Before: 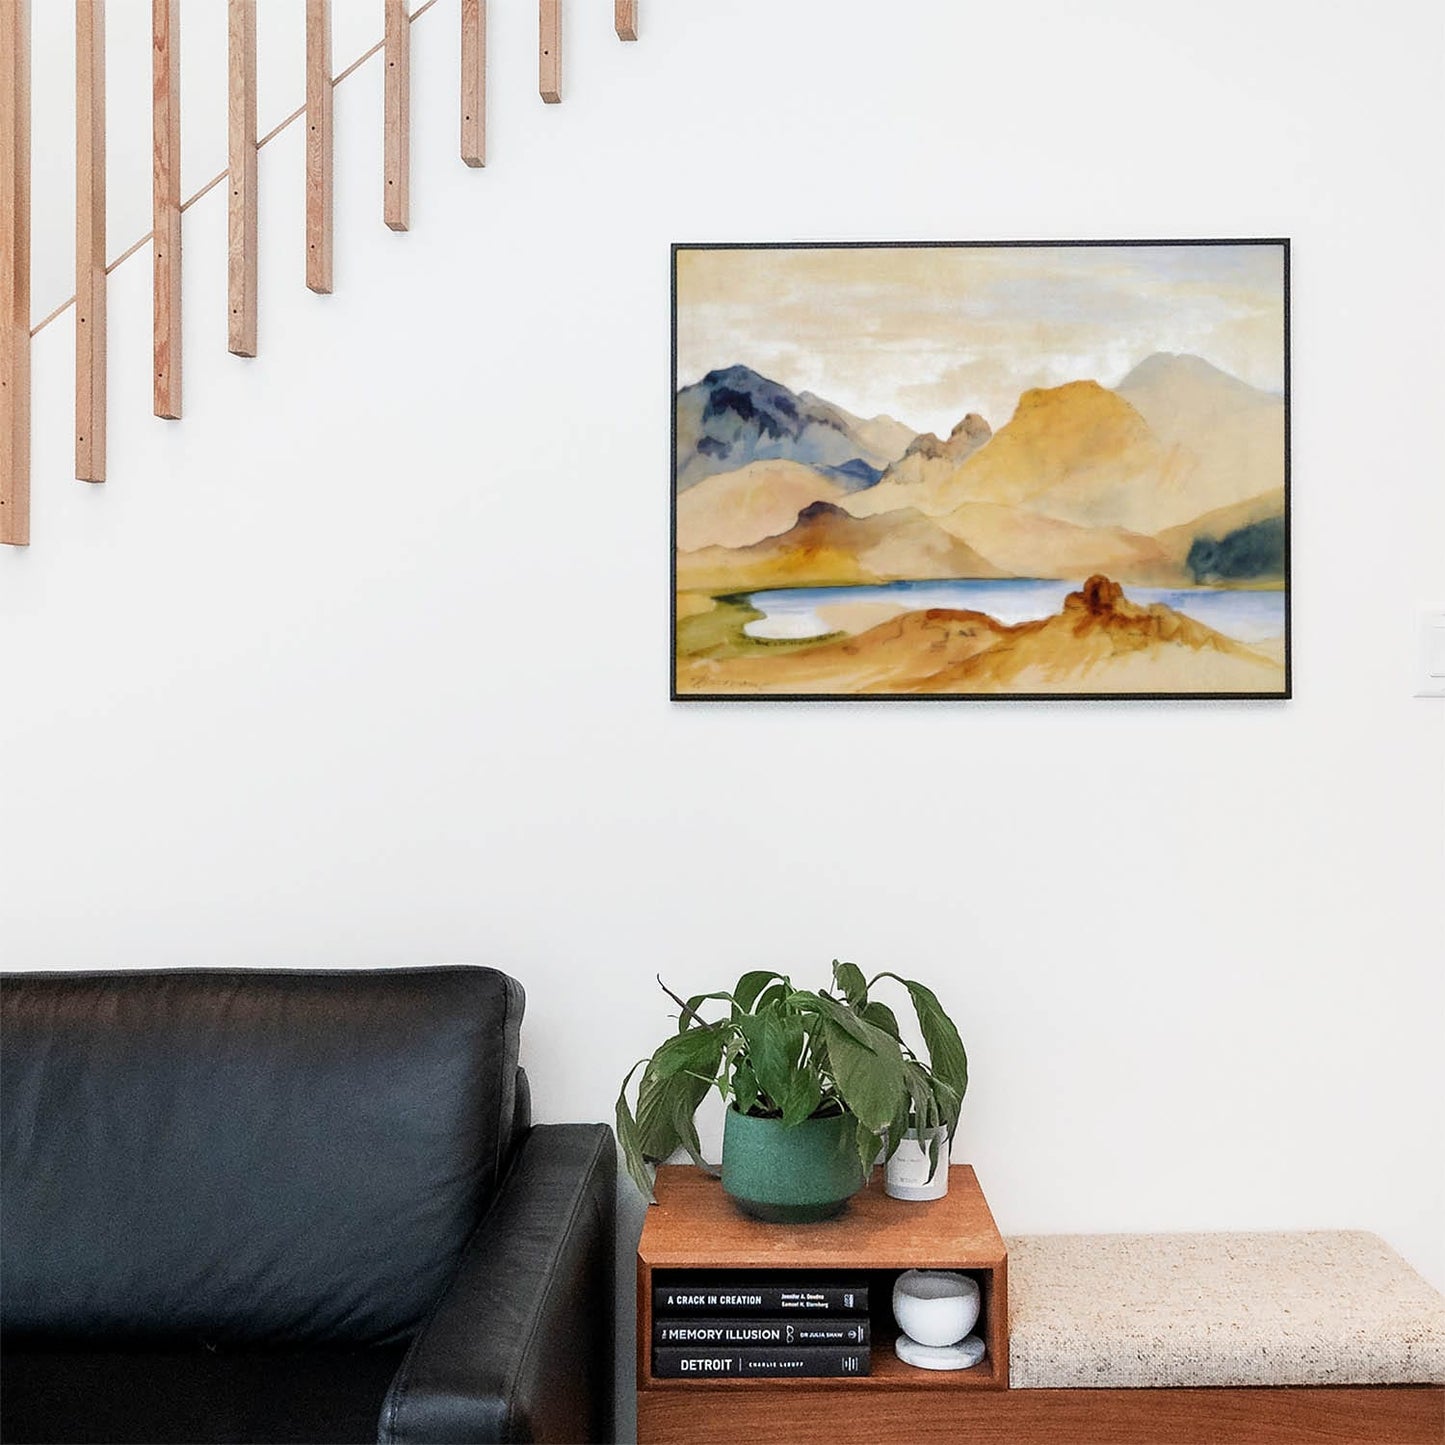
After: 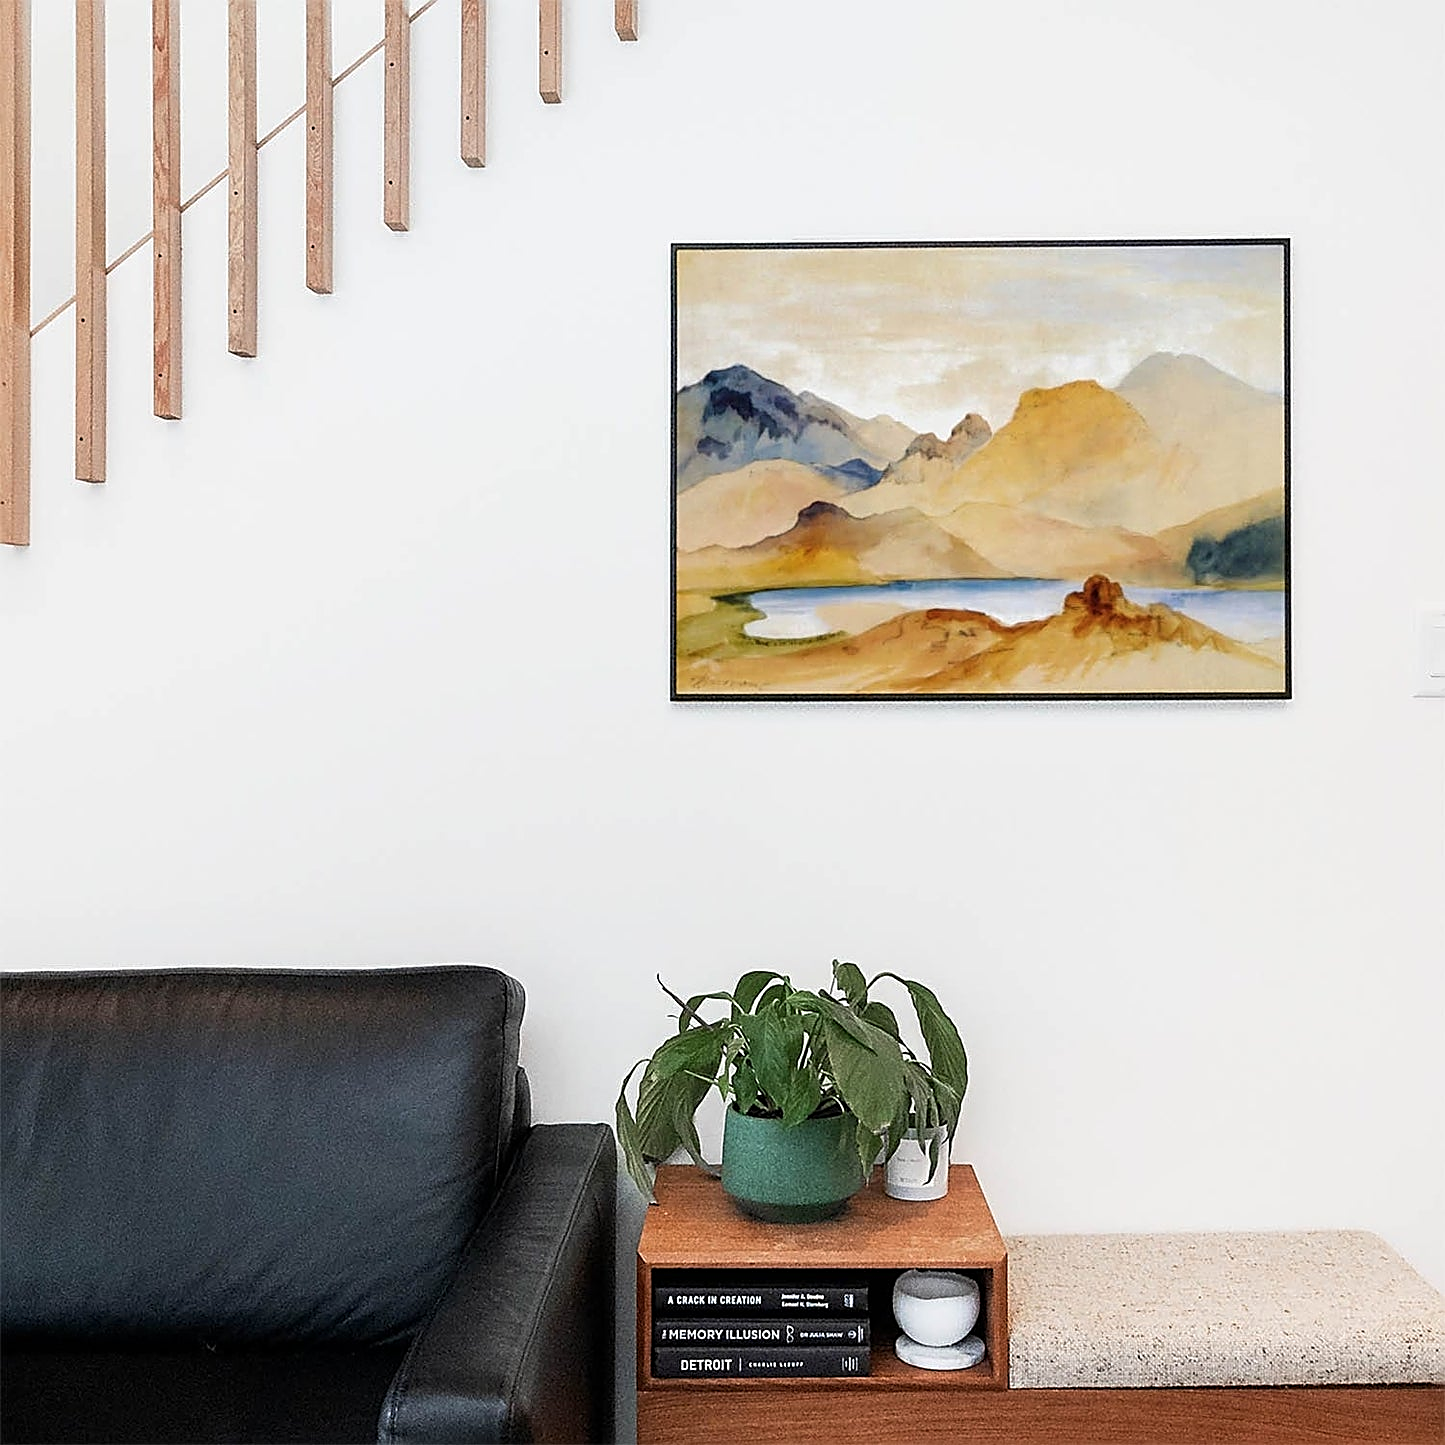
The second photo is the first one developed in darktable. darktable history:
sharpen: amount 0.747
color balance rgb: linear chroma grading › global chroma 0.524%, perceptual saturation grading › global saturation -0.145%
